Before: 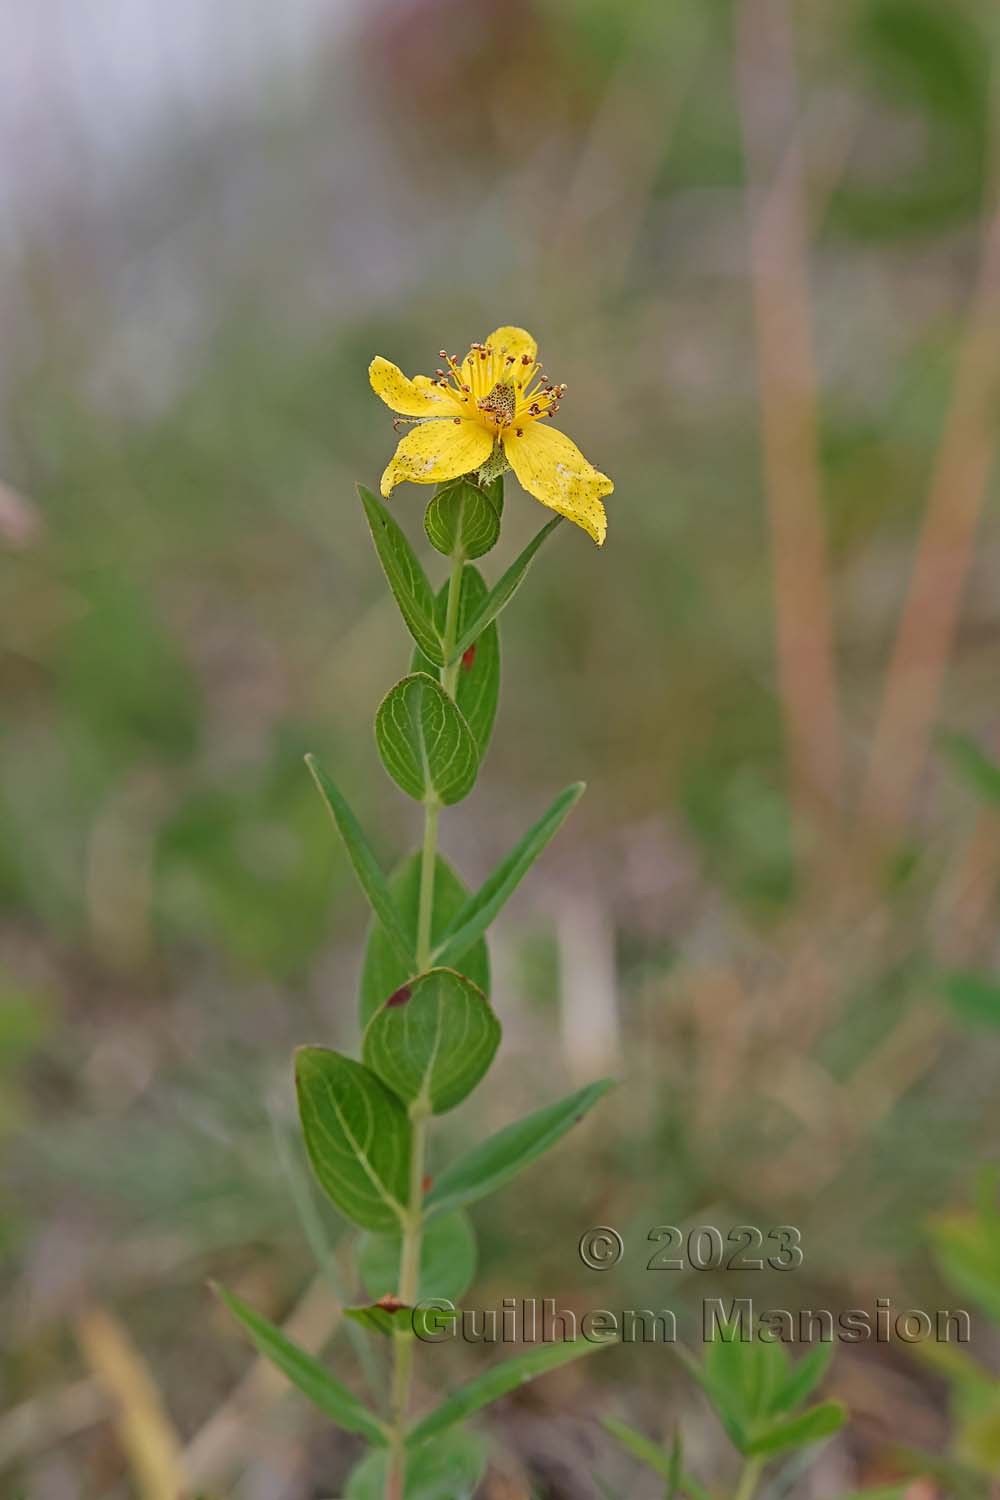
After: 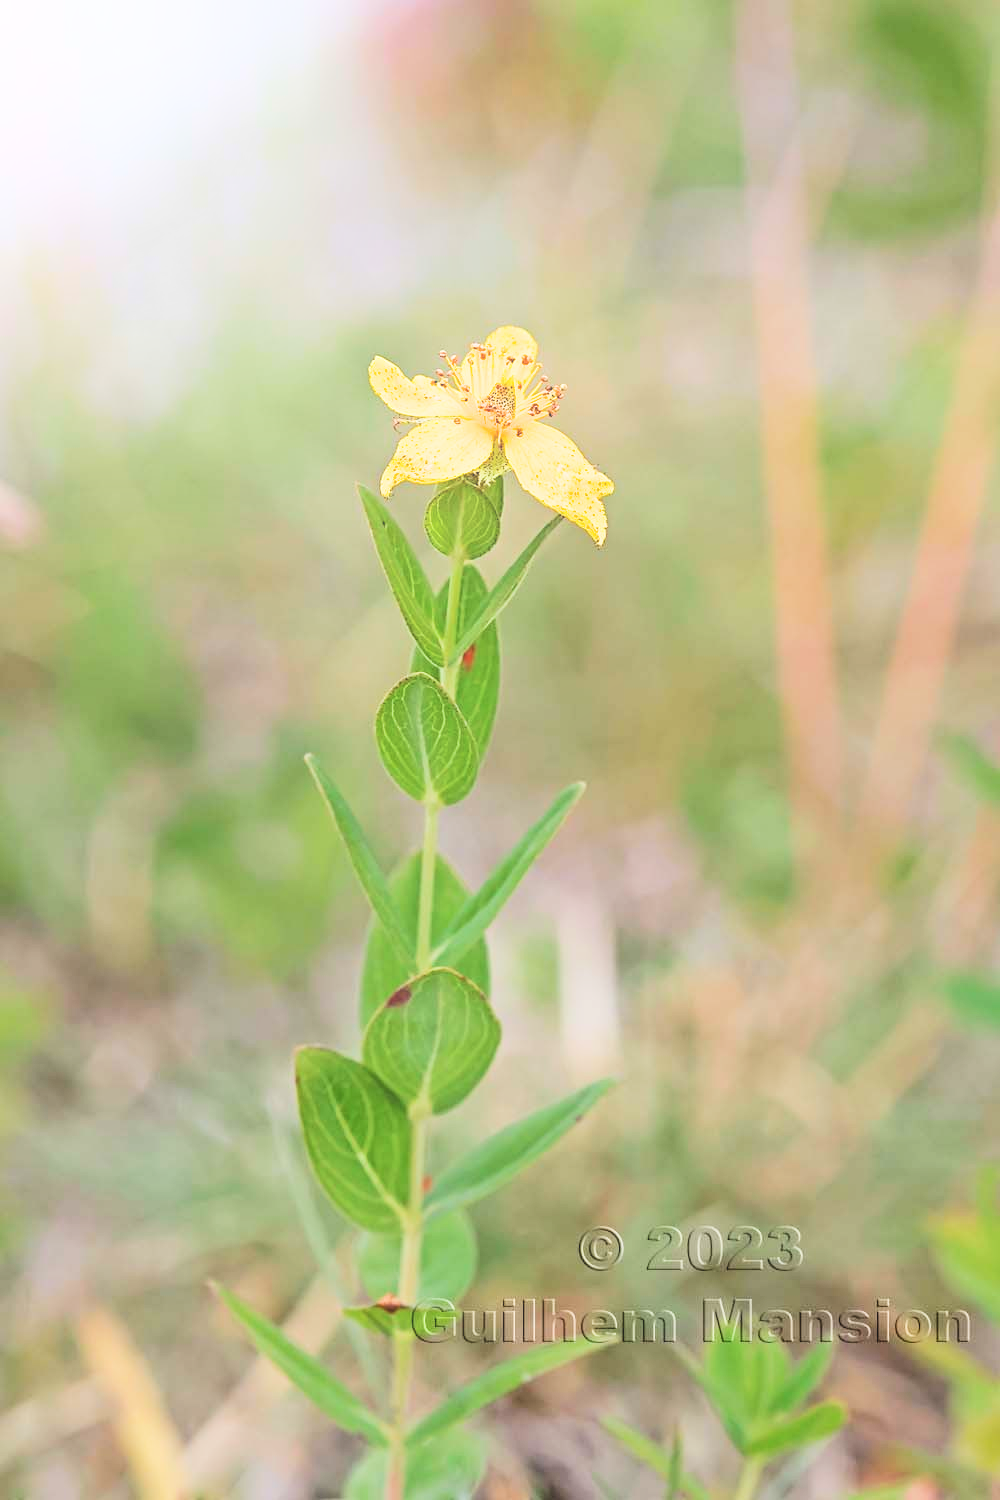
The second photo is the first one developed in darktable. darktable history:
exposure: black level correction 0, exposure 1.3 EV, compensate exposure bias true, compensate highlight preservation false
filmic rgb: black relative exposure -5 EV, hardness 2.88, contrast 1.3, highlights saturation mix -10%
bloom: size 40%
